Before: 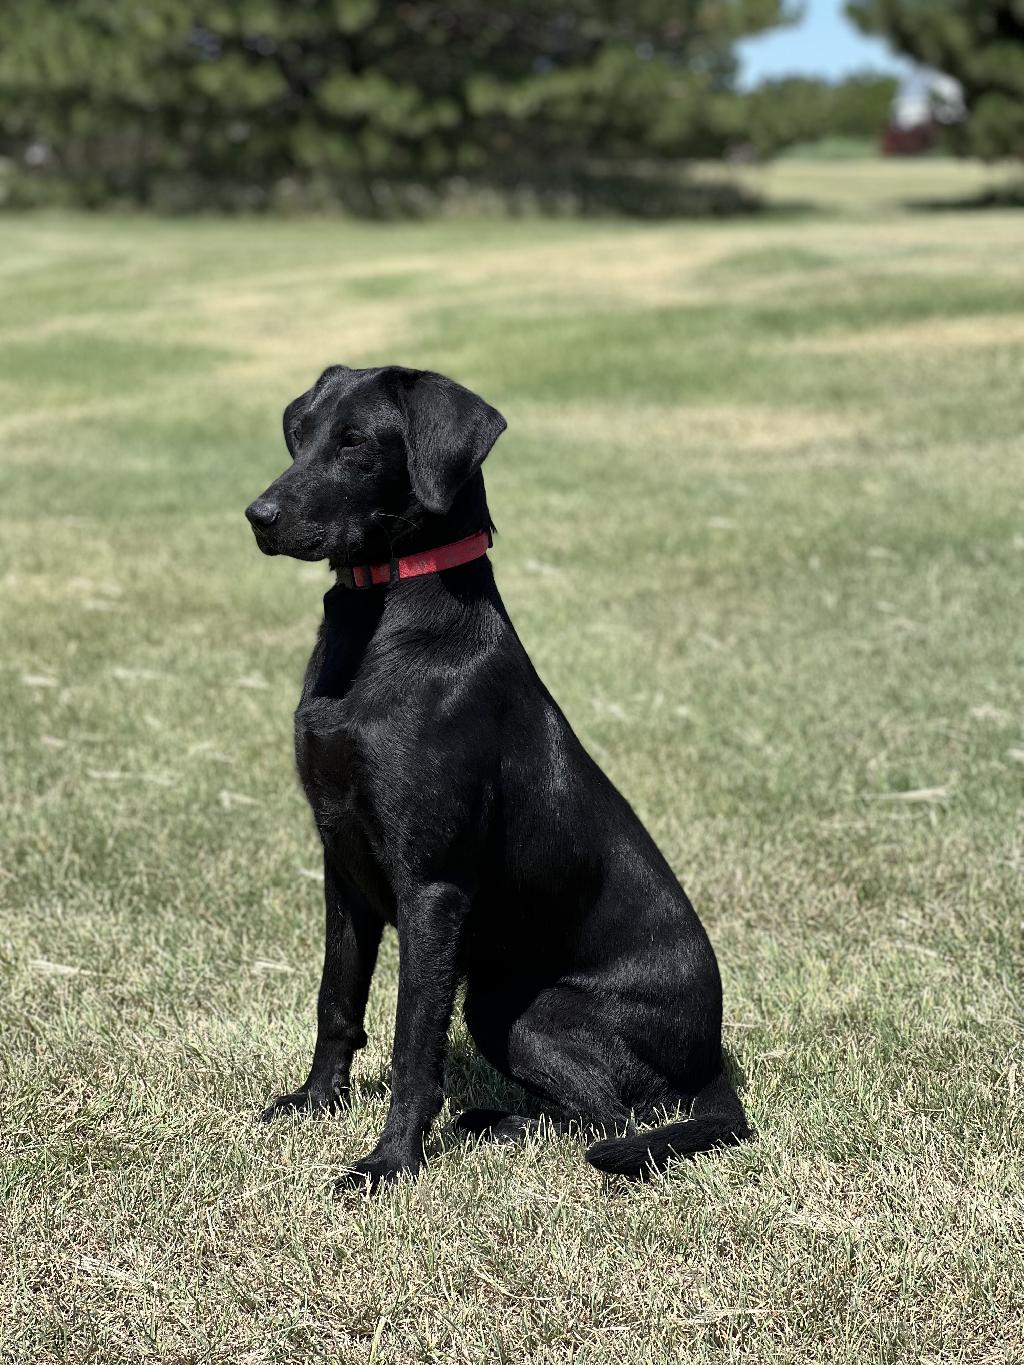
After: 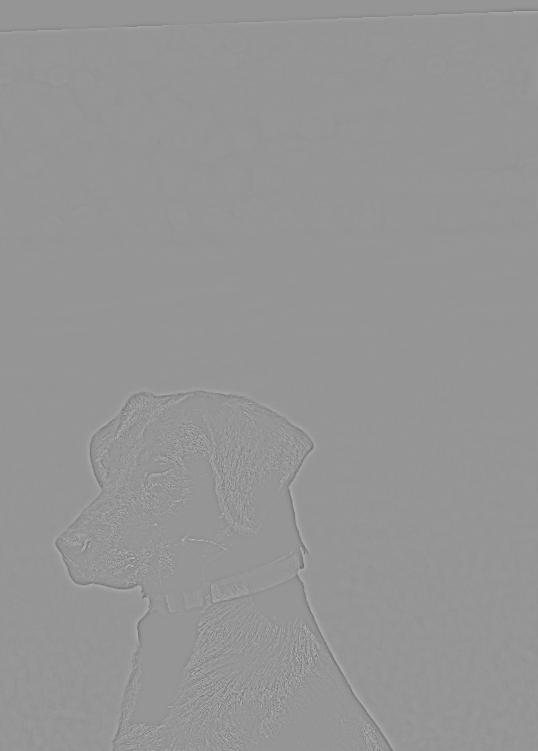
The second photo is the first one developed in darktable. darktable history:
crop: left 19.556%, right 30.401%, bottom 46.458%
tone curve: curves: ch0 [(0, 0) (0.004, 0.001) (0.133, 0.16) (0.325, 0.399) (0.475, 0.588) (0.832, 0.903) (1, 1)], color space Lab, linked channels, preserve colors none
filmic rgb: black relative exposure -7.65 EV, white relative exposure 4.56 EV, hardness 3.61
highpass: sharpness 5.84%, contrast boost 8.44%
rotate and perspective: rotation -2.29°, automatic cropping off
velvia: on, module defaults
